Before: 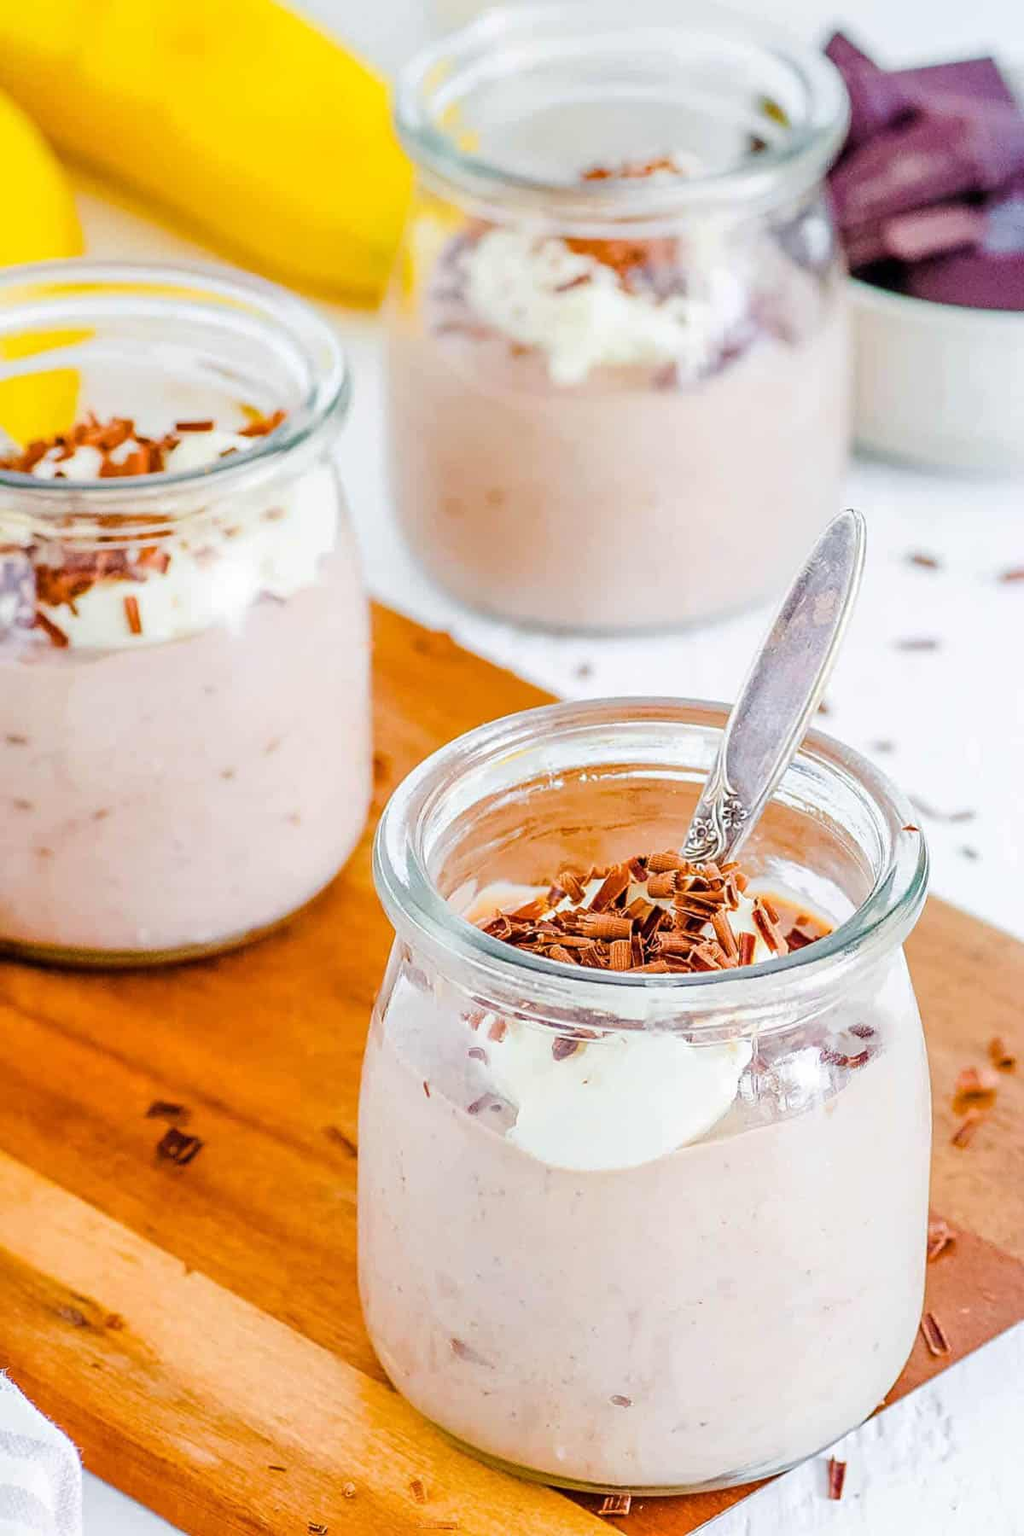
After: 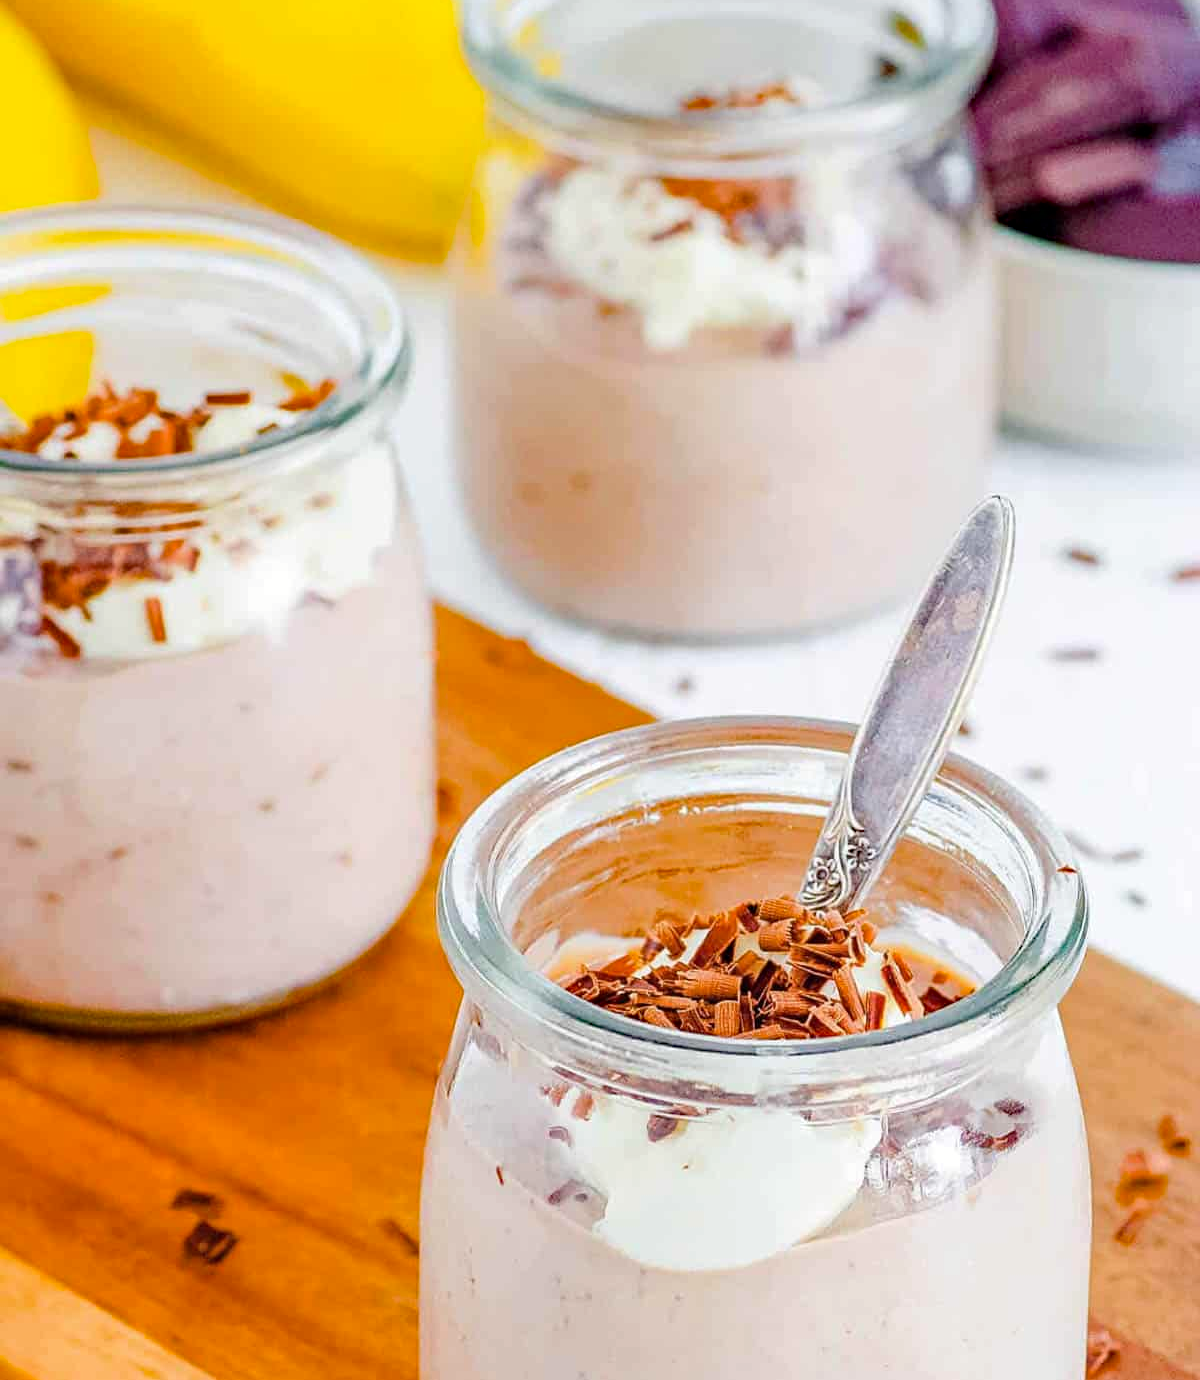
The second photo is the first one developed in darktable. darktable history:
haze removal: strength 0.29, distance 0.25, compatibility mode true, adaptive false
crop: top 5.667%, bottom 17.637%
